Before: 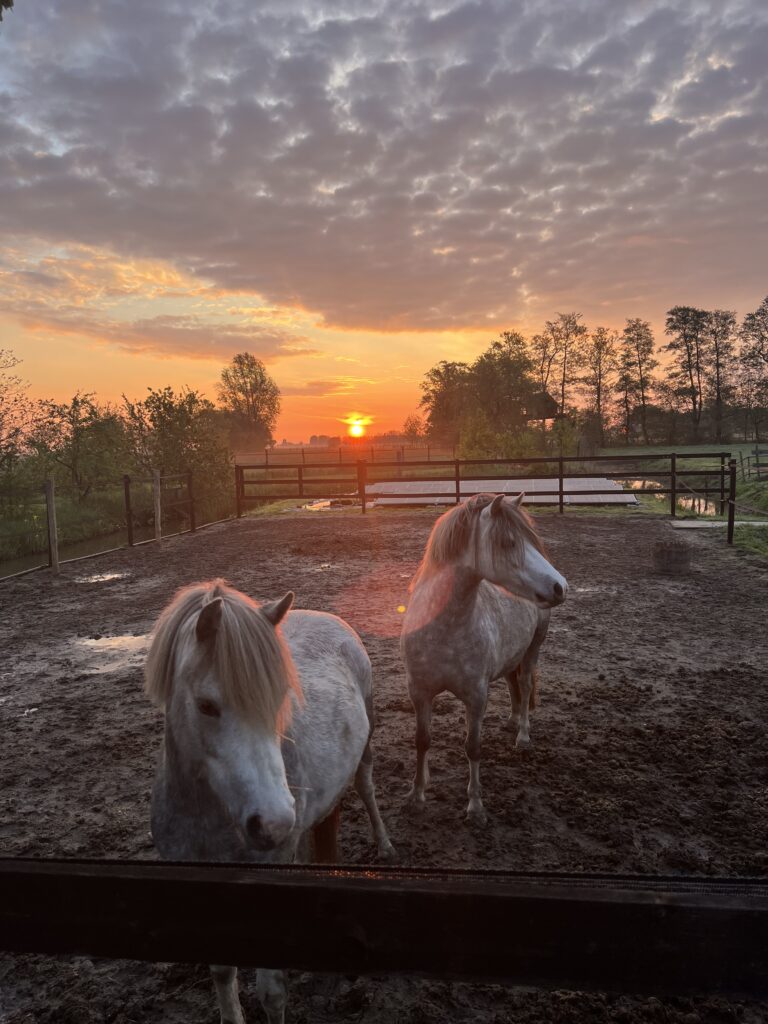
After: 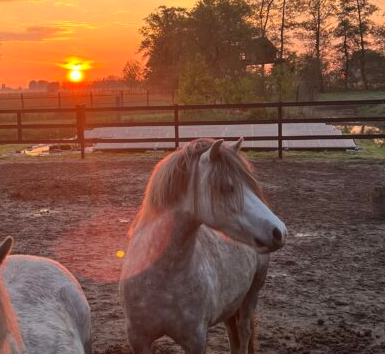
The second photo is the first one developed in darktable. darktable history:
crop: left 36.607%, top 34.735%, right 13.146%, bottom 30.611%
tone equalizer: on, module defaults
